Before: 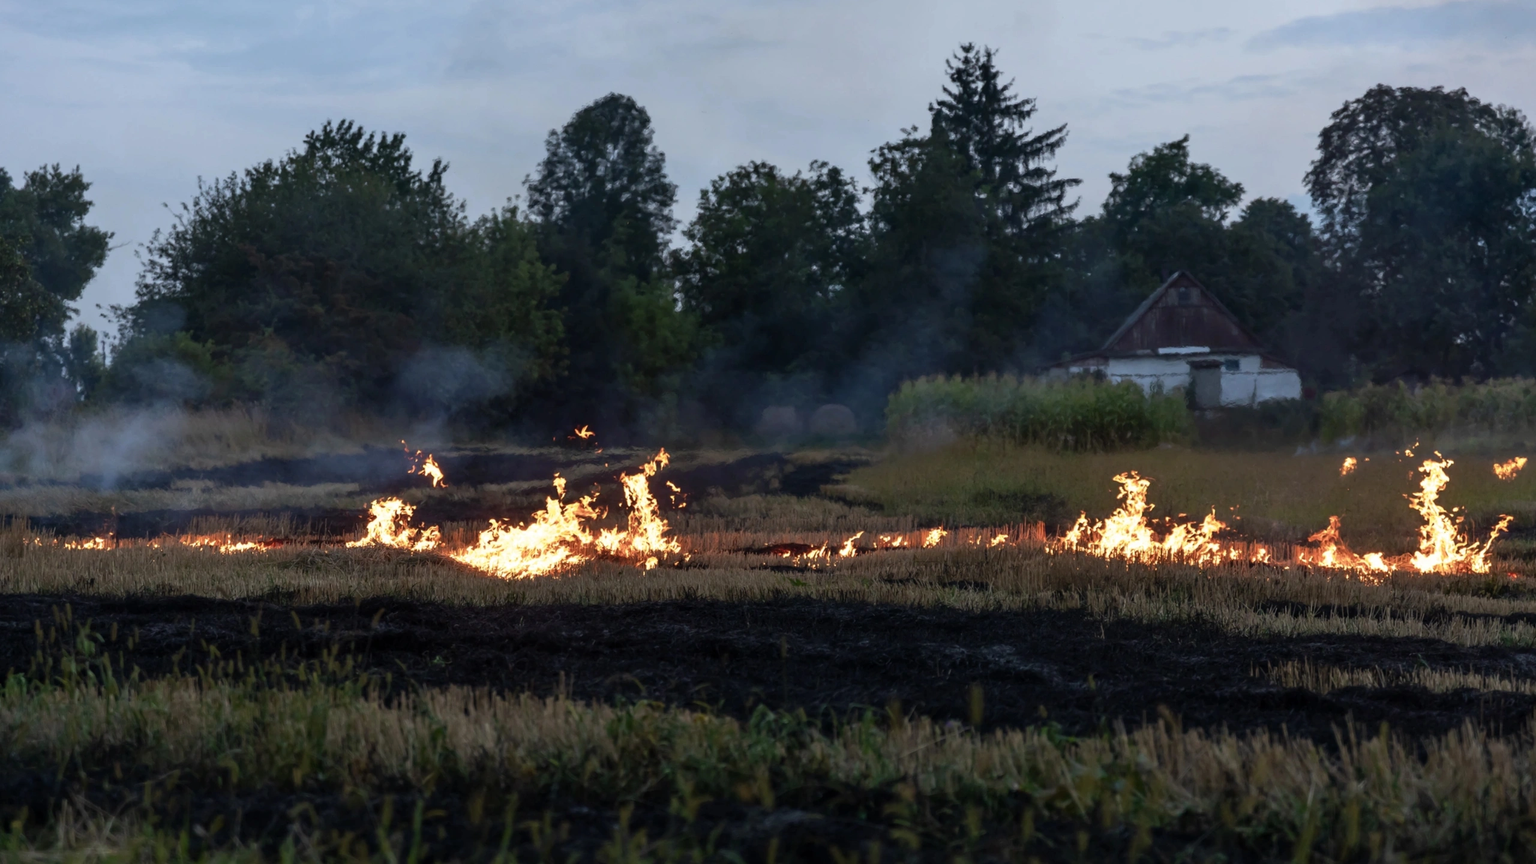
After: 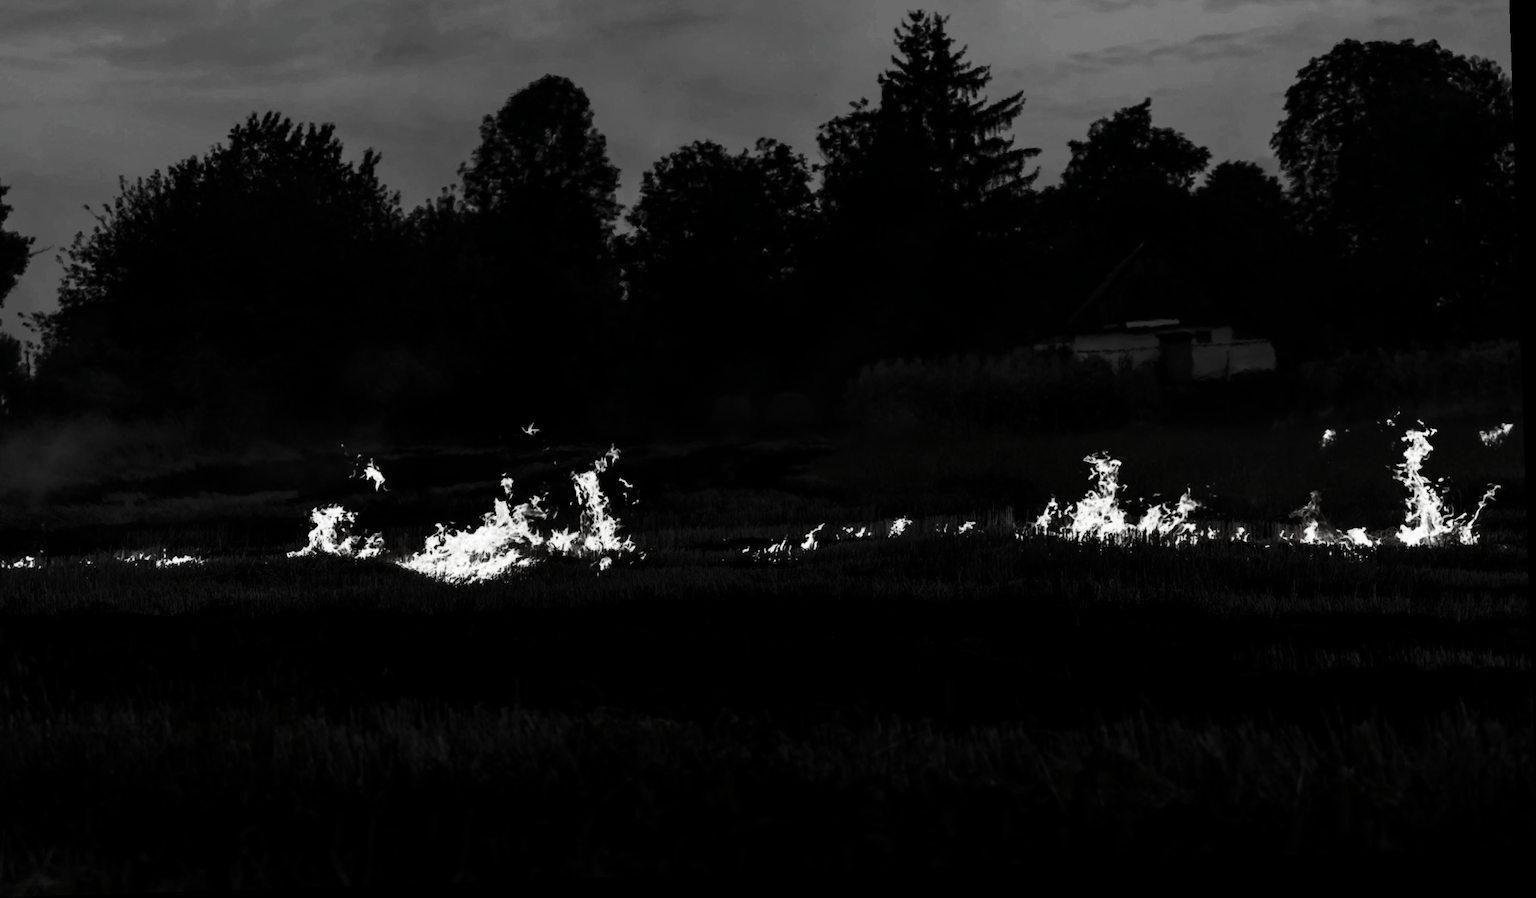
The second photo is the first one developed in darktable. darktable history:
contrast brightness saturation: contrast 0.022, brightness -0.991, saturation -0.985
crop and rotate: angle 1.9°, left 5.725%, top 5.68%
